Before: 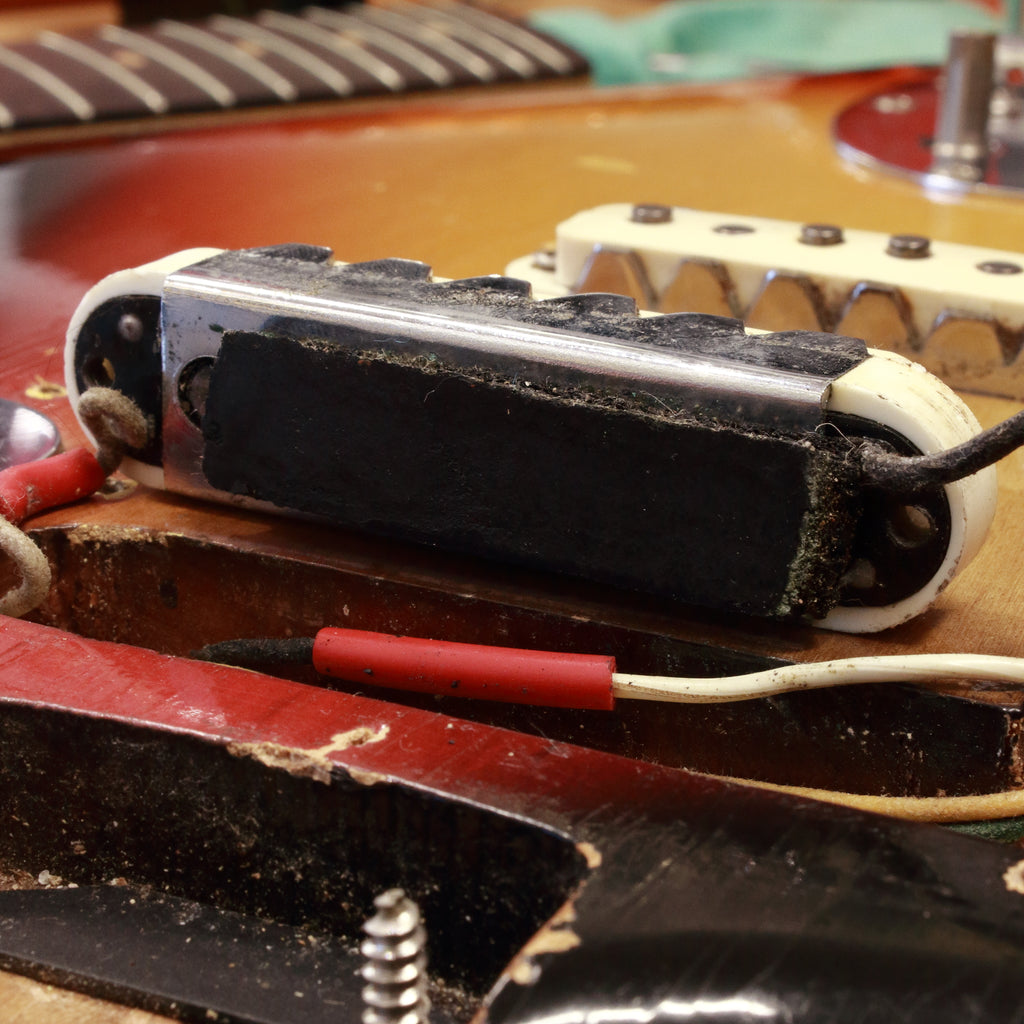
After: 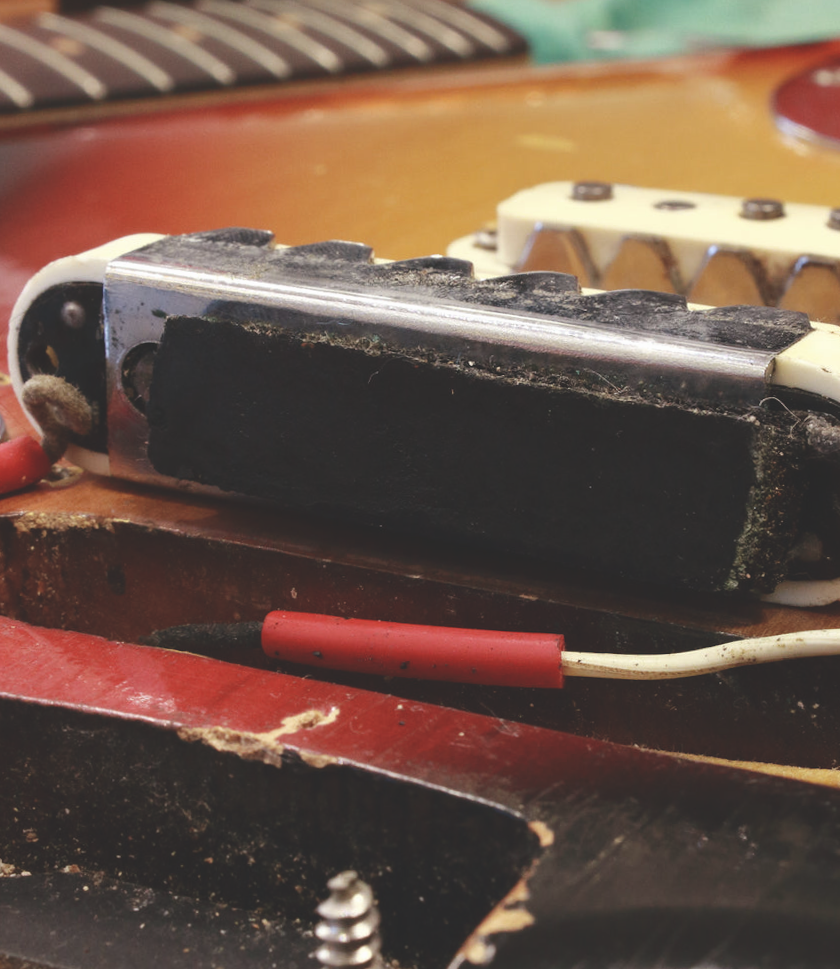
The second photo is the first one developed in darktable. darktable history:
exposure: black level correction -0.022, exposure -0.03 EV, compensate highlight preservation false
crop and rotate: angle 1.05°, left 4.492%, top 1.158%, right 11.896%, bottom 2.472%
